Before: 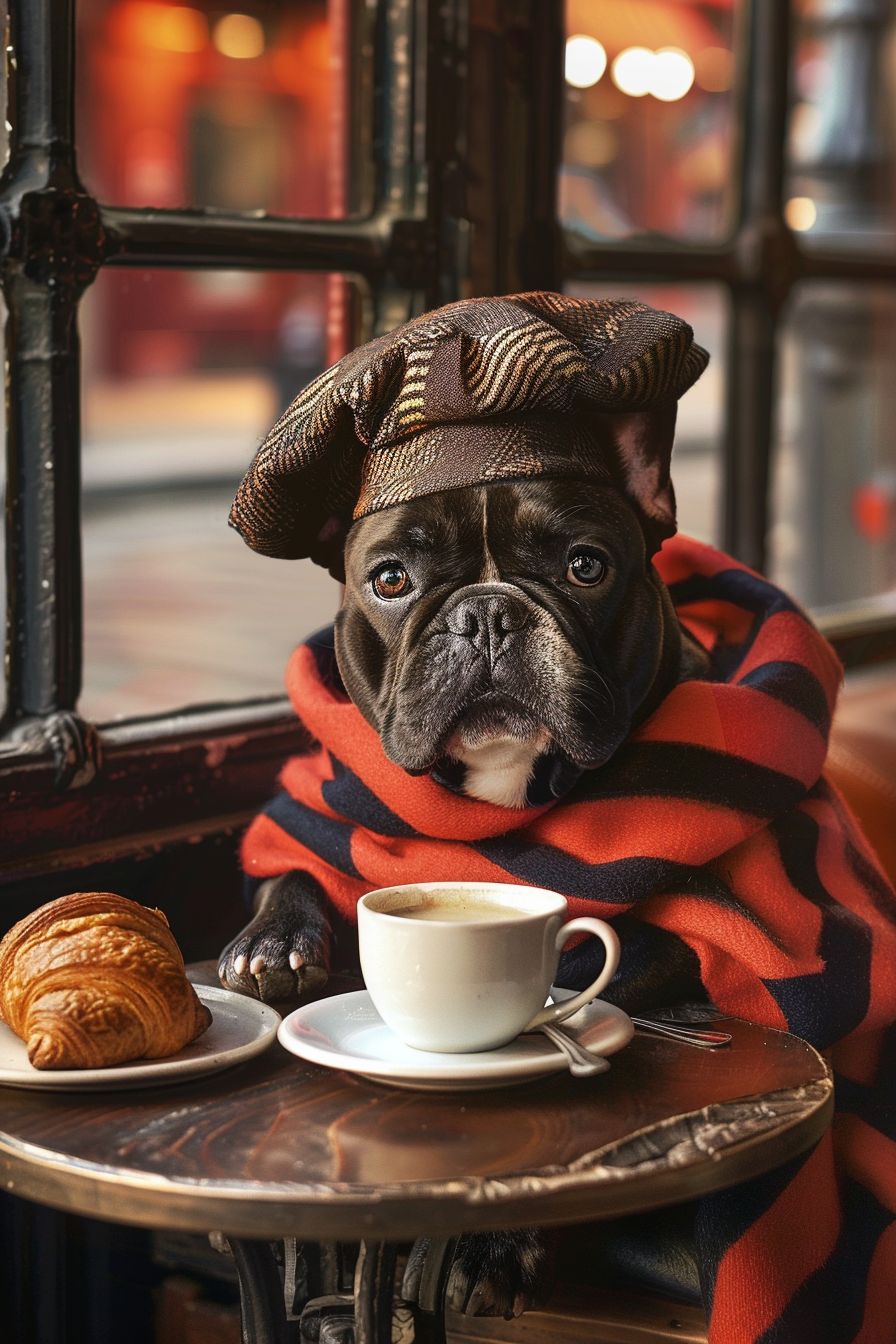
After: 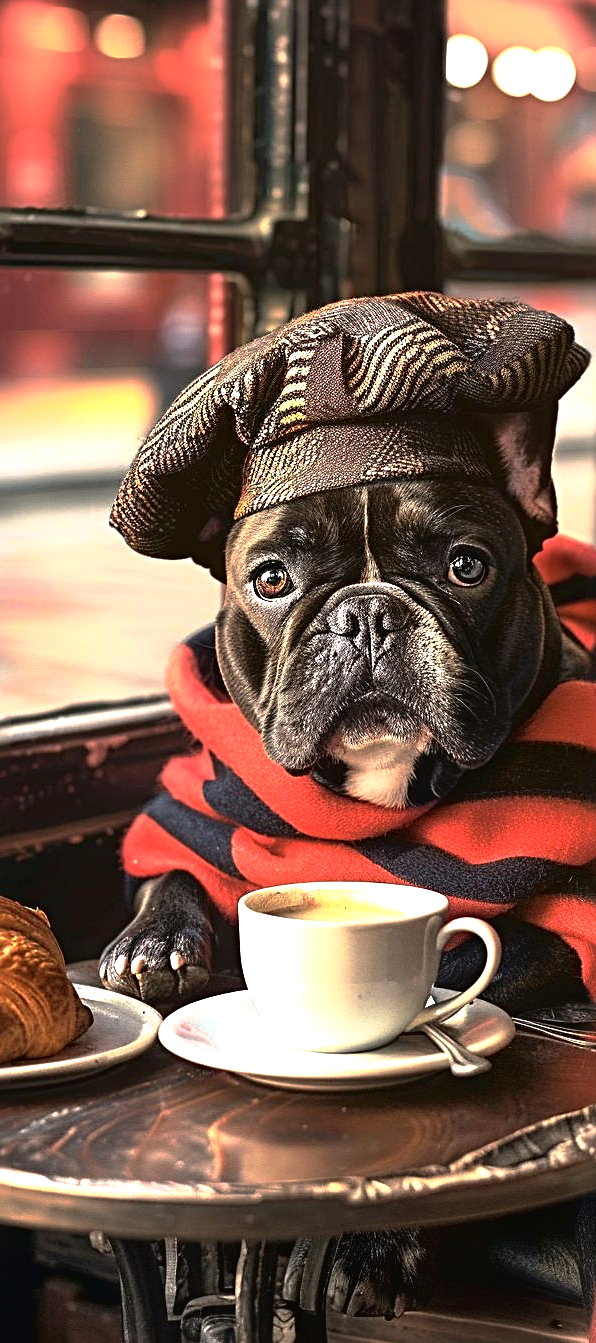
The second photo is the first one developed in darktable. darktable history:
exposure: black level correction 0, exposure 1 EV, compensate highlight preservation false
sharpen: radius 4
crop and rotate: left 13.374%, right 20.012%
vignetting: fall-off start 85.42%, fall-off radius 80.53%, brightness -0.195, width/height ratio 1.226
base curve: curves: ch0 [(0, 0) (0.595, 0.418) (1, 1)], preserve colors none
tone curve: curves: ch0 [(0, 0) (0.003, 0.022) (0.011, 0.025) (0.025, 0.025) (0.044, 0.029) (0.069, 0.042) (0.1, 0.068) (0.136, 0.118) (0.177, 0.176) (0.224, 0.233) (0.277, 0.299) (0.335, 0.371) (0.399, 0.448) (0.468, 0.526) (0.543, 0.605) (0.623, 0.684) (0.709, 0.775) (0.801, 0.869) (0.898, 0.957) (1, 1)], color space Lab, independent channels, preserve colors none
